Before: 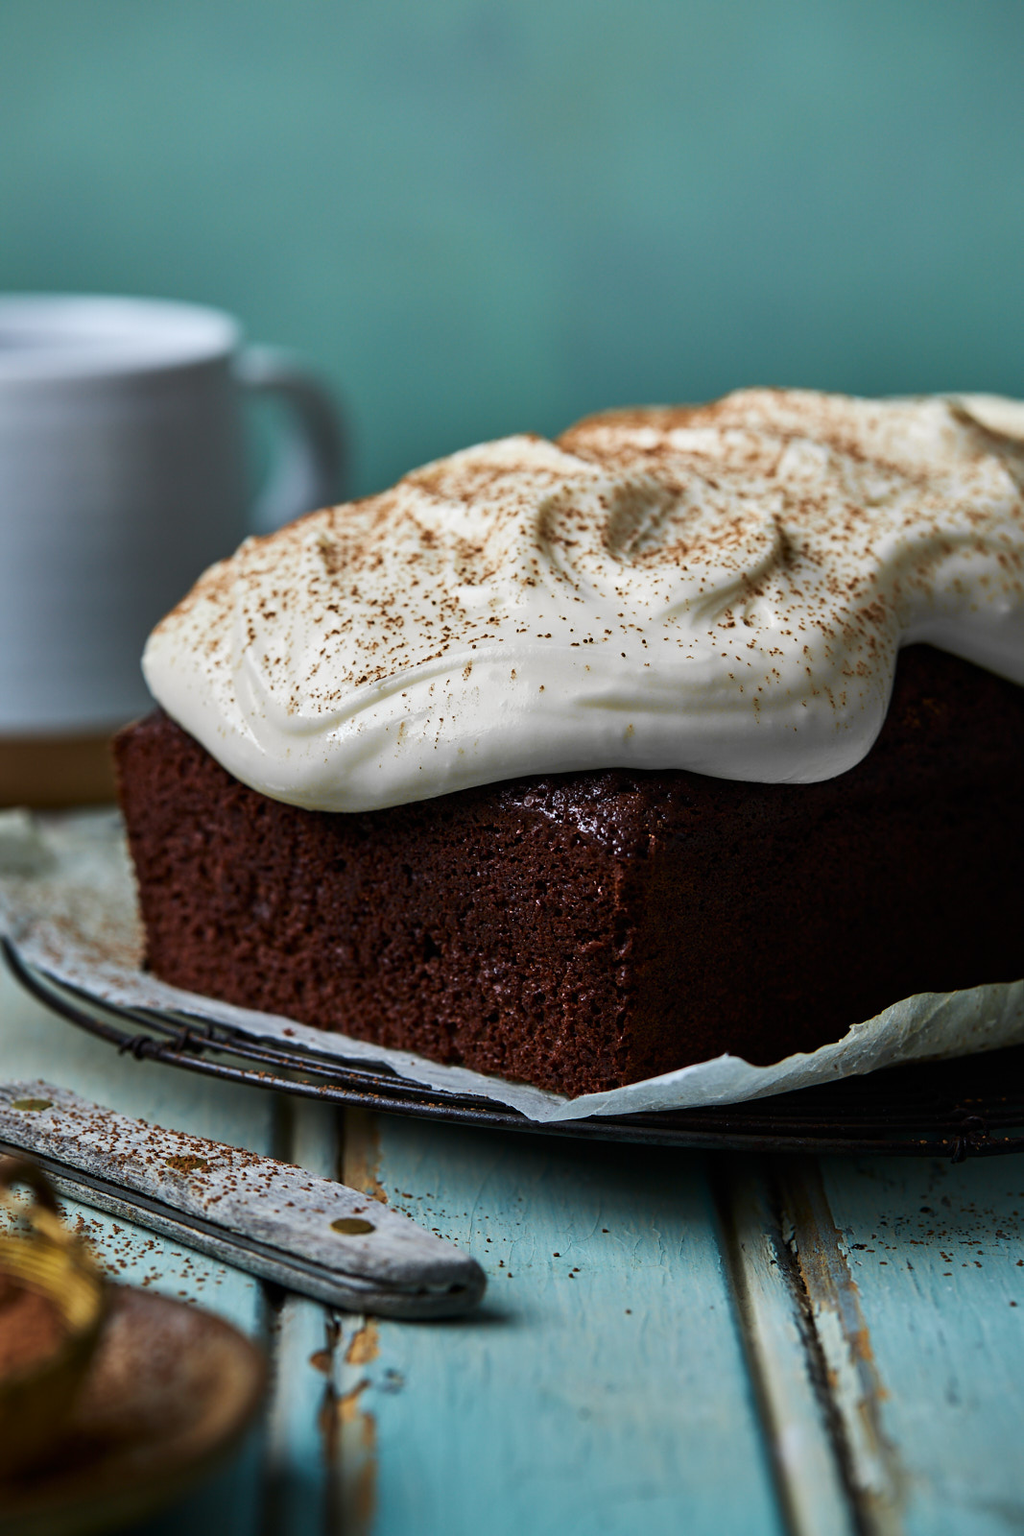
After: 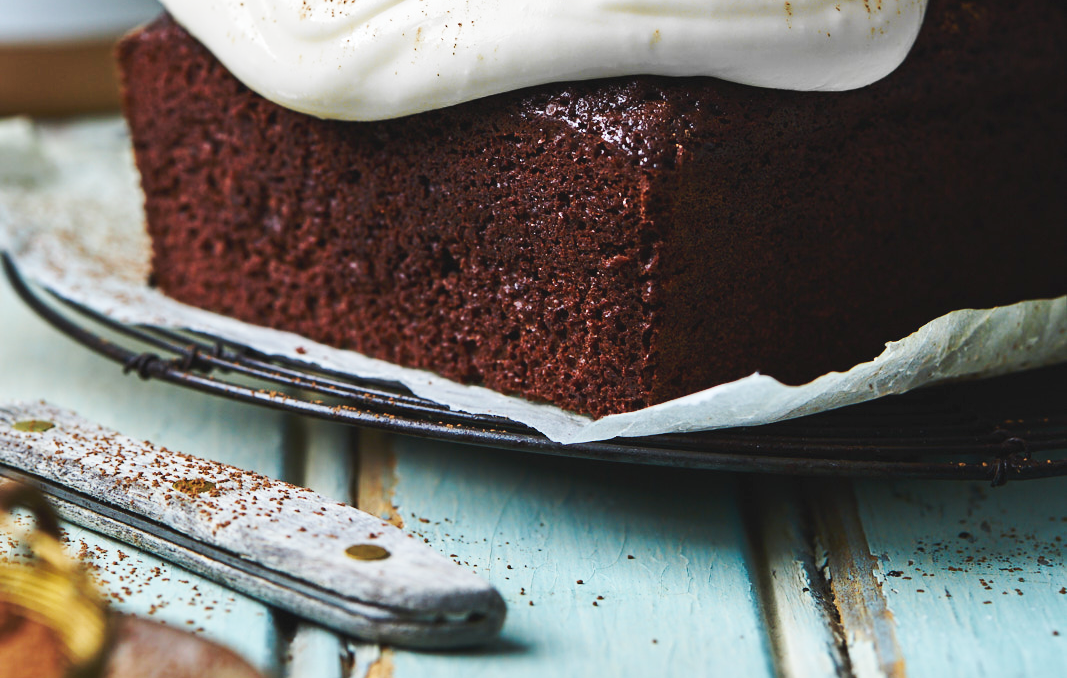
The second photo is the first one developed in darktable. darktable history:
exposure: exposure 0.178 EV, compensate highlight preservation false
crop: top 45.365%, bottom 12.234%
base curve: curves: ch0 [(0, 0.007) (0.028, 0.063) (0.121, 0.311) (0.46, 0.743) (0.859, 0.957) (1, 1)], preserve colors none
tone equalizer: on, module defaults
